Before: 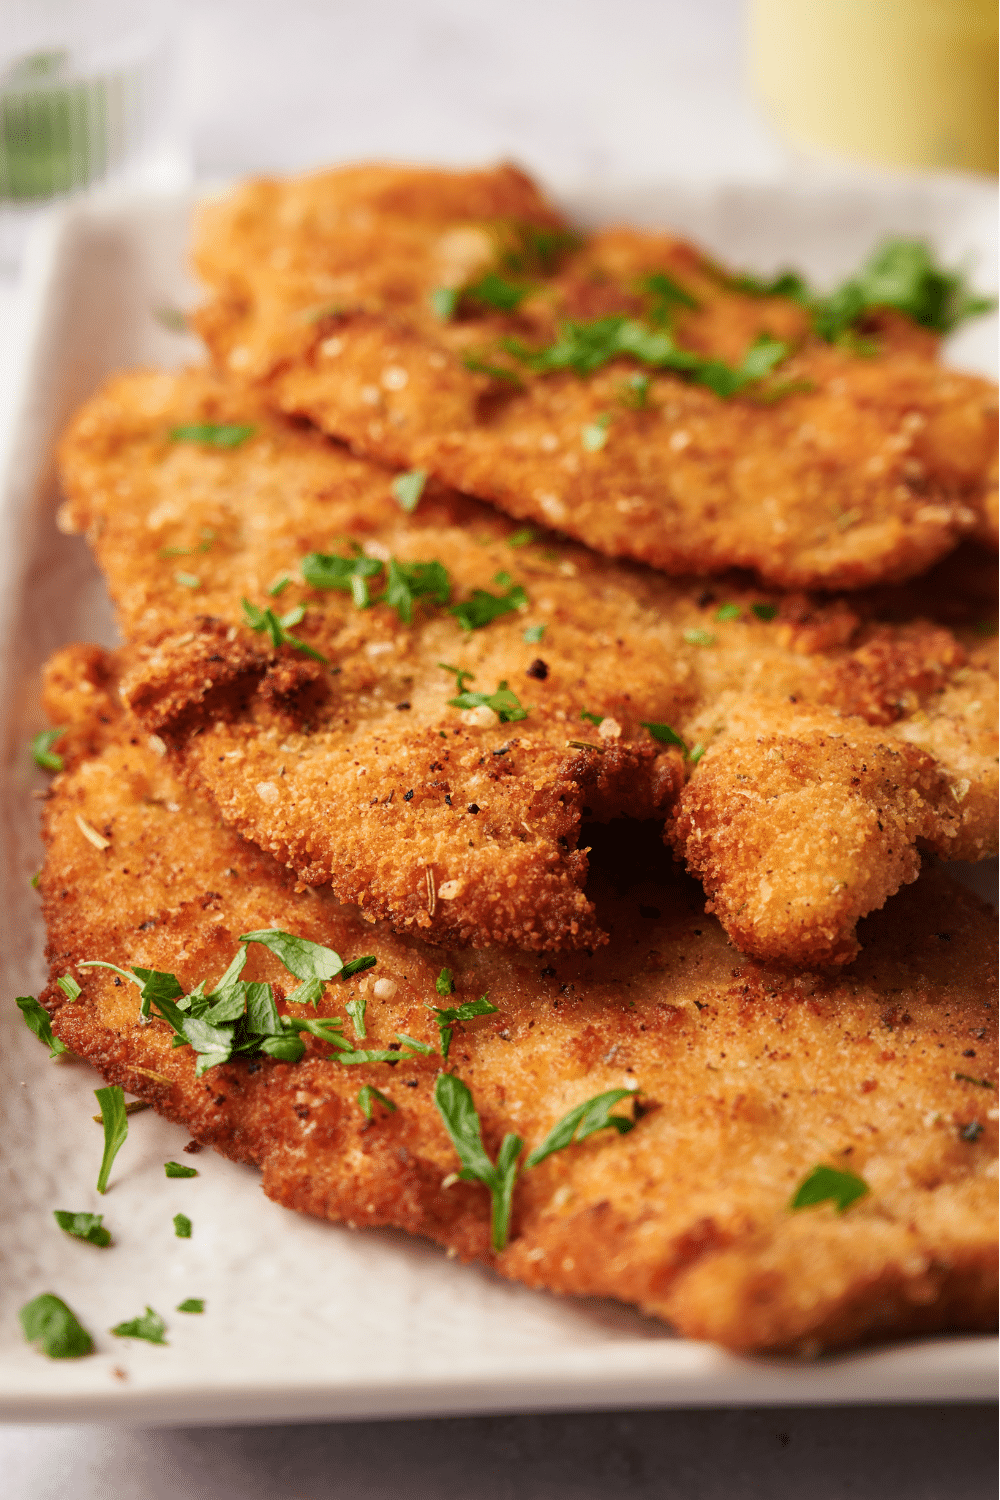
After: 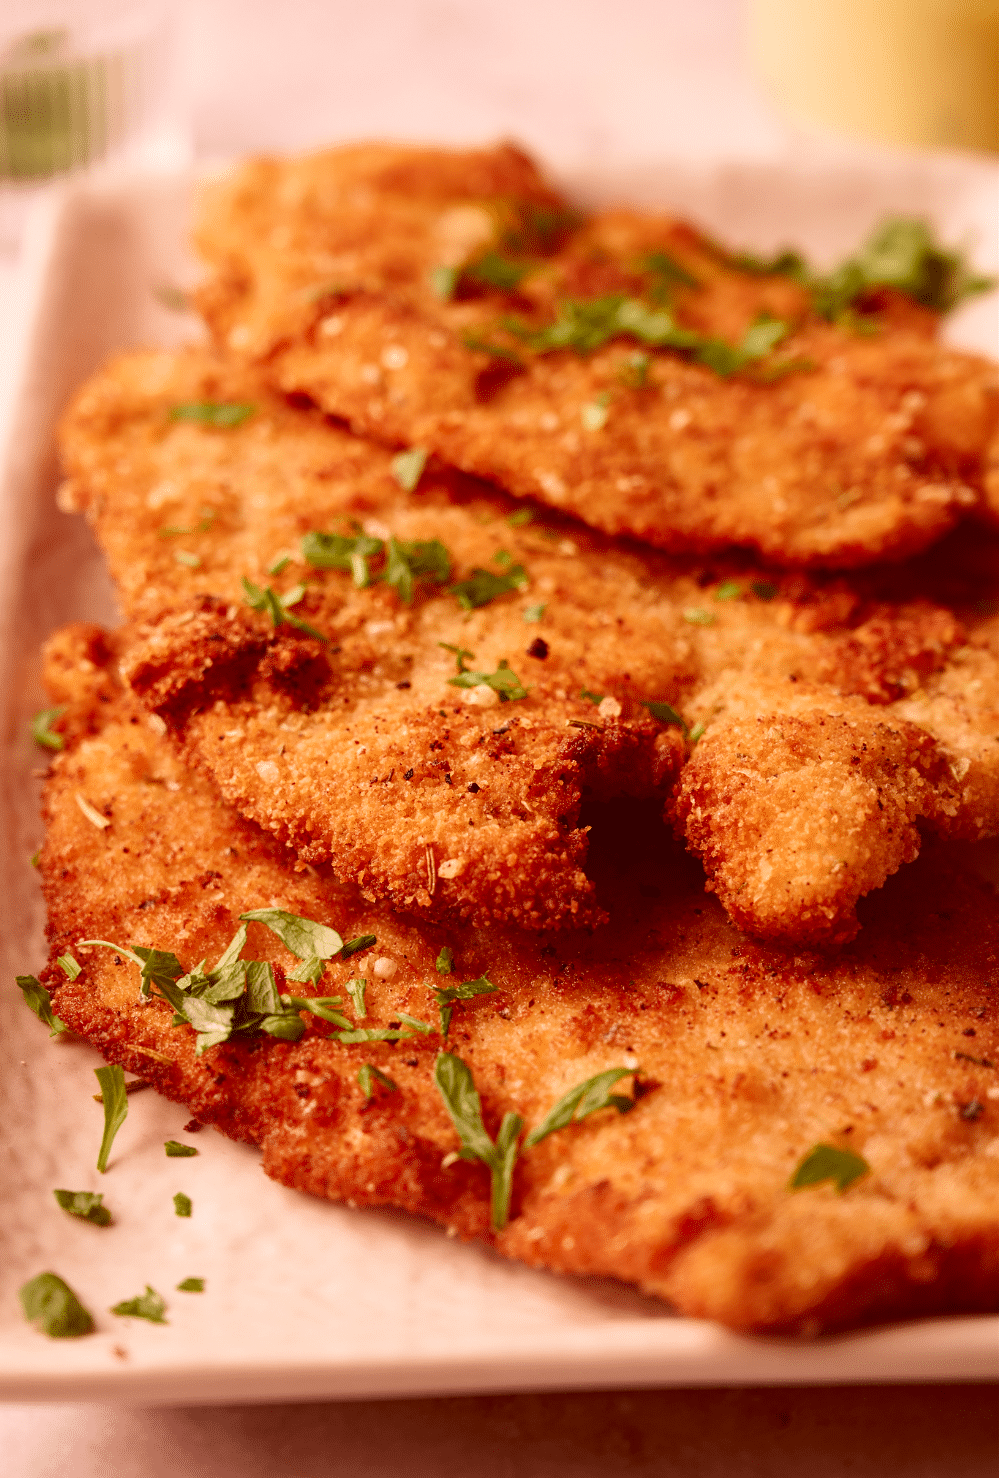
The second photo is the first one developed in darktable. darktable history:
velvia: on, module defaults
color zones: curves: ch1 [(0, 0.513) (0.143, 0.524) (0.286, 0.511) (0.429, 0.506) (0.571, 0.503) (0.714, 0.503) (0.857, 0.508) (1, 0.513)]
crop: top 1.449%, right 0.047%
color correction: highlights a* 9.19, highlights b* 8.8, shadows a* 39.47, shadows b* 39.48, saturation 0.769
